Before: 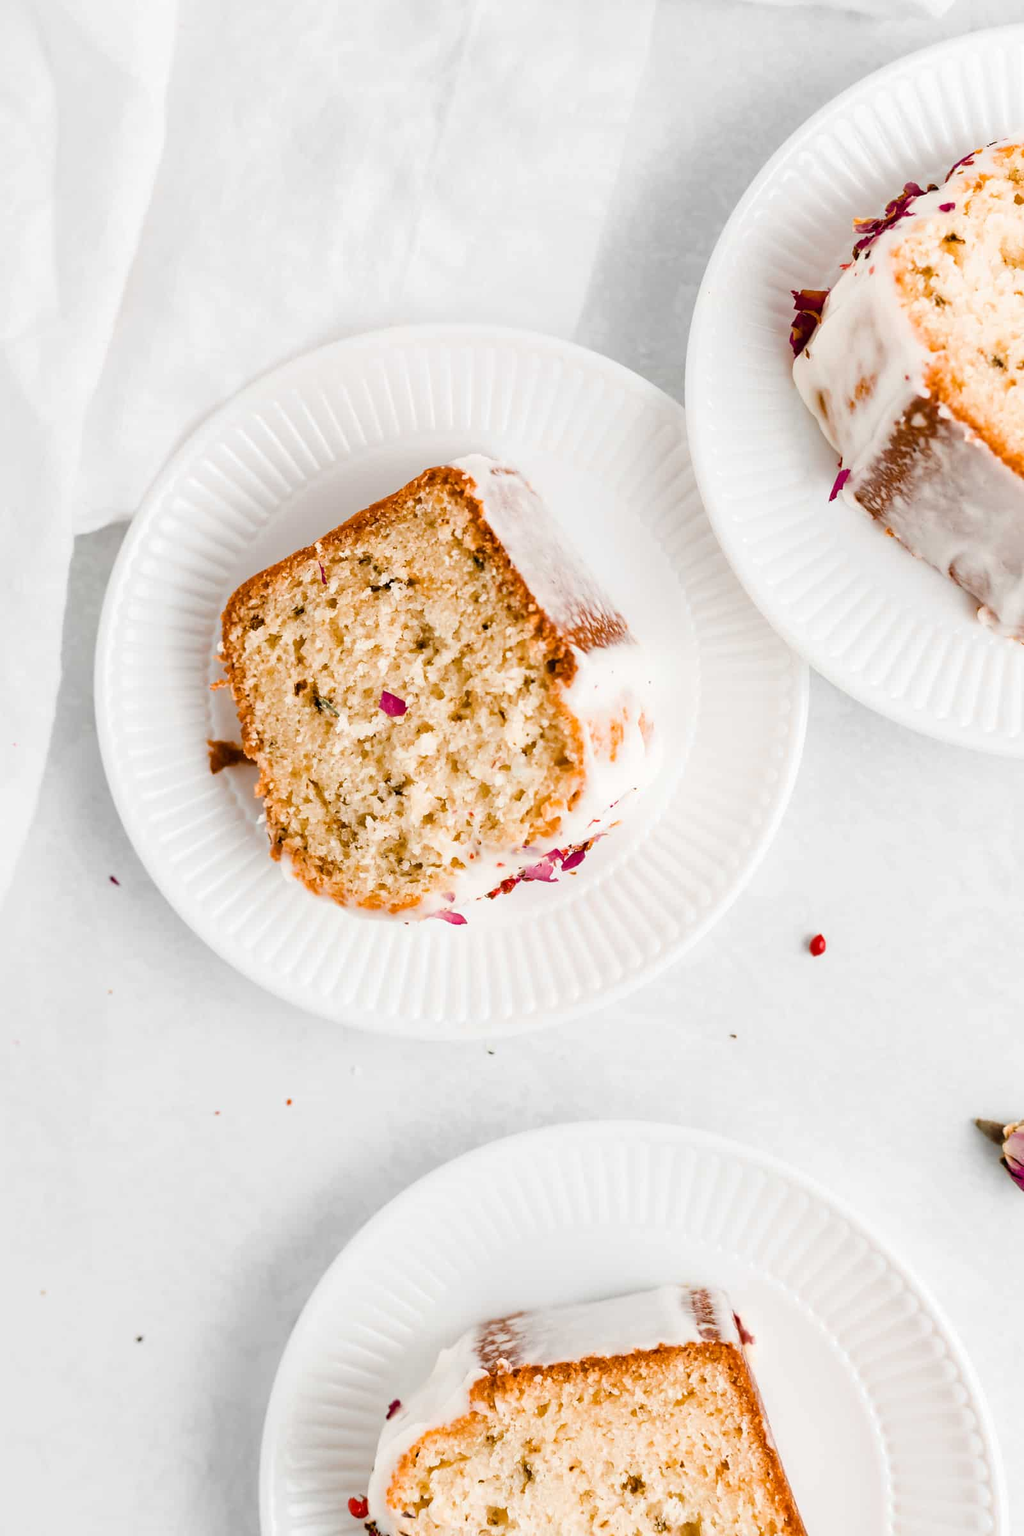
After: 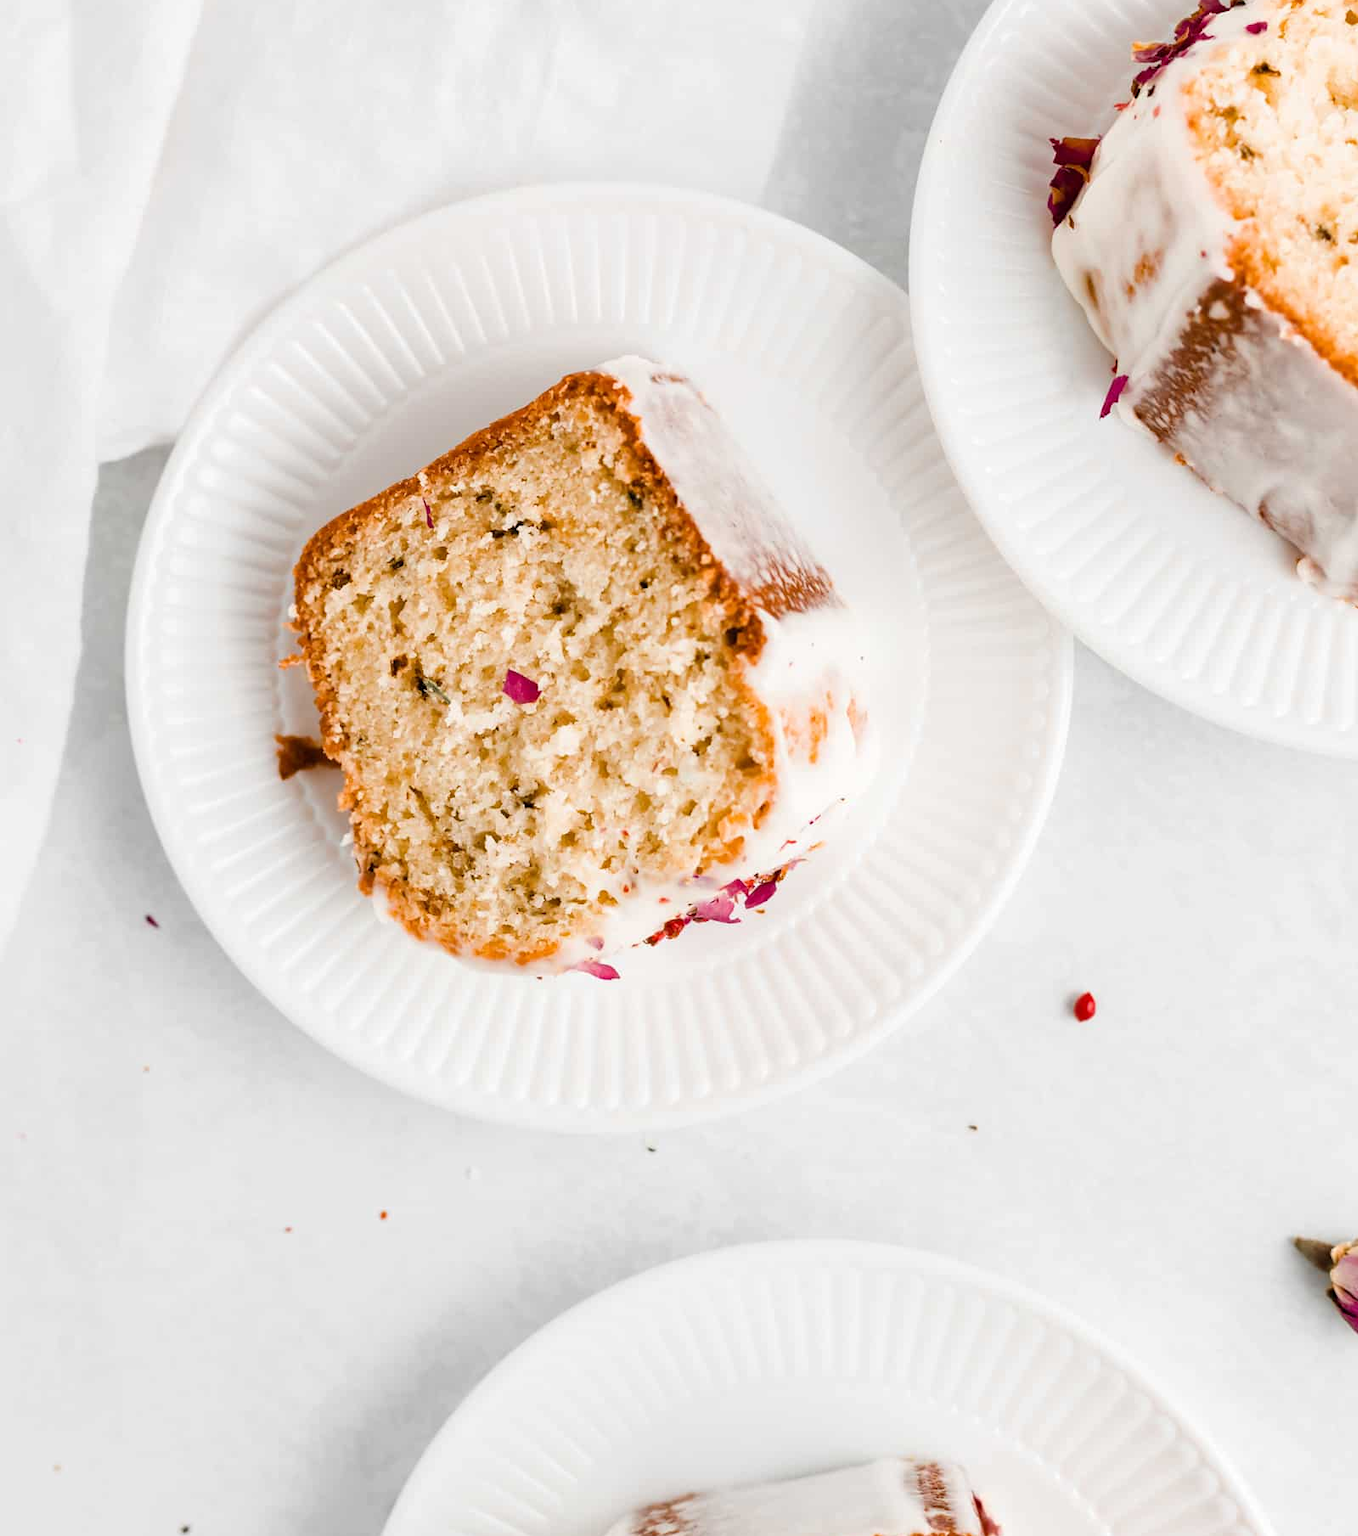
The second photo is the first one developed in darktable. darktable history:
crop and rotate: top 12.14%, bottom 12.468%
